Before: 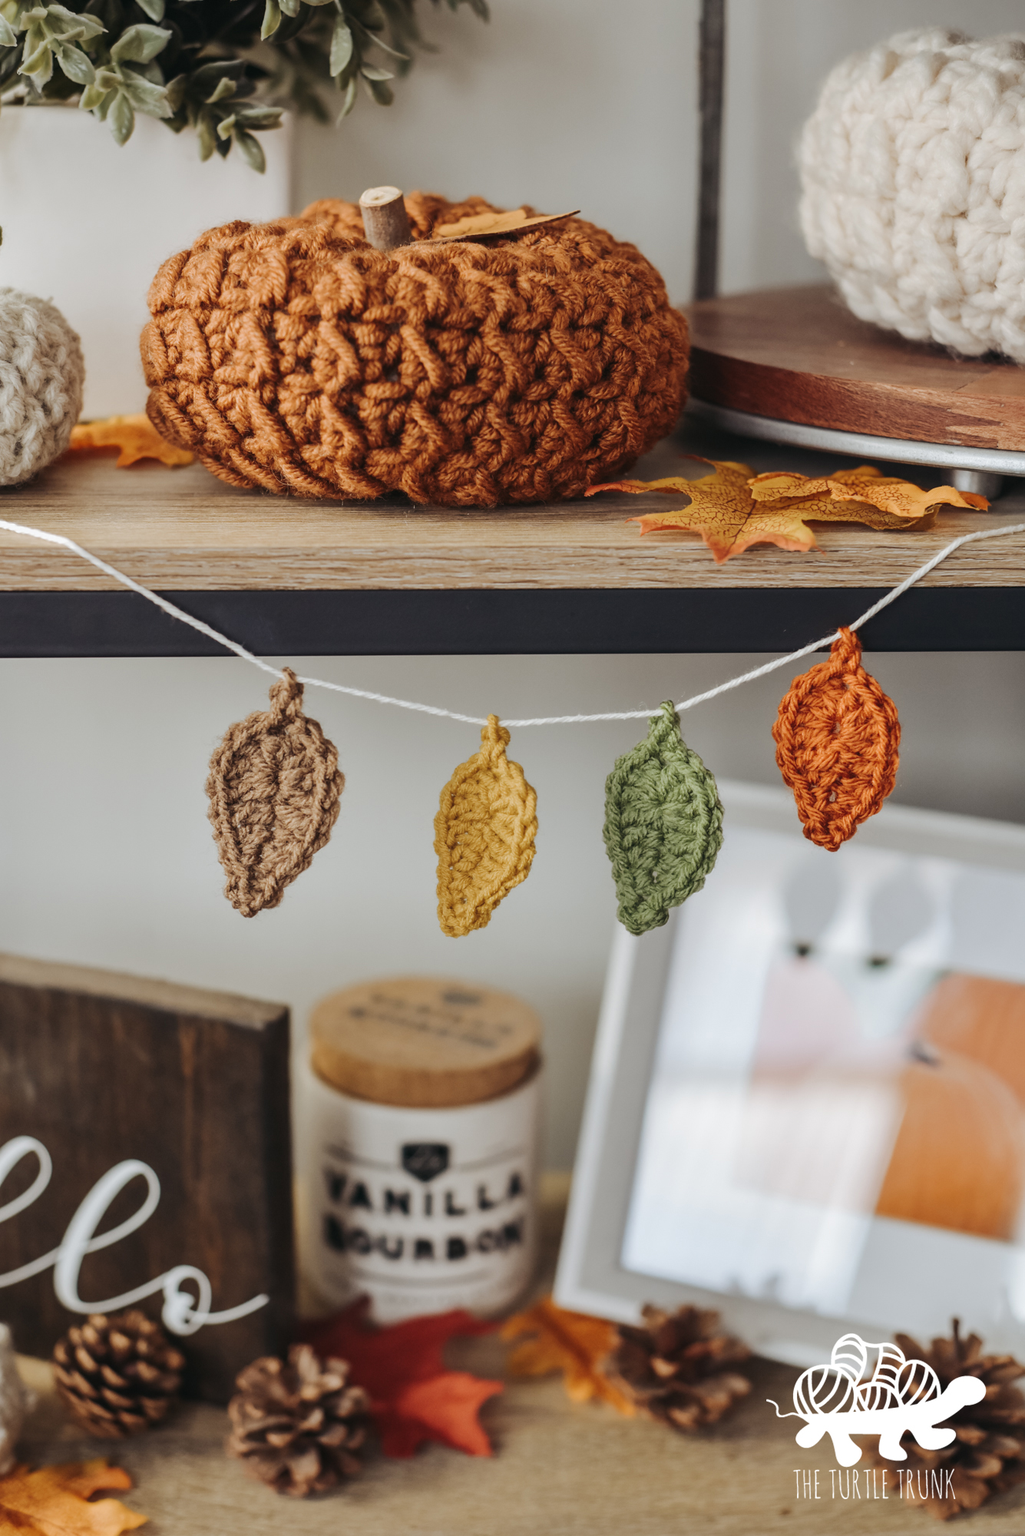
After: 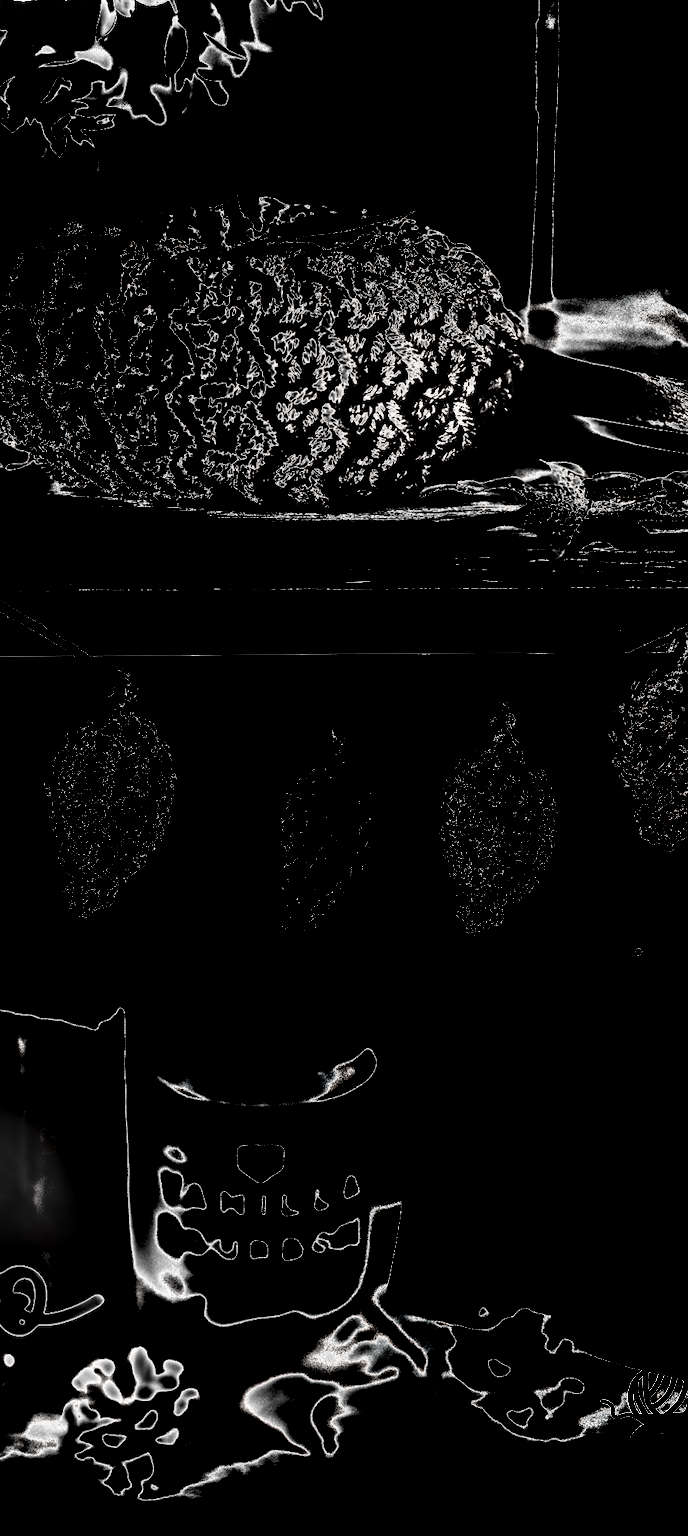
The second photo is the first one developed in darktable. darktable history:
crop and rotate: left 16.175%, right 16.679%
shadows and highlights: shadows 47.31, highlights -42.58, soften with gaussian
contrast brightness saturation: contrast 0.024, brightness -0.999, saturation -0.985
sharpen: radius 5.281, amount 0.314, threshold 26.484
tone equalizer: -8 EV -0.747 EV, -7 EV -0.667 EV, -6 EV -0.633 EV, -5 EV -0.398 EV, -3 EV 0.396 EV, -2 EV 0.6 EV, -1 EV 0.678 EV, +0 EV 0.746 EV
exposure: exposure 2.898 EV, compensate highlight preservation false
color balance rgb: shadows lift › luminance -20.221%, perceptual saturation grading › global saturation 35.745%
